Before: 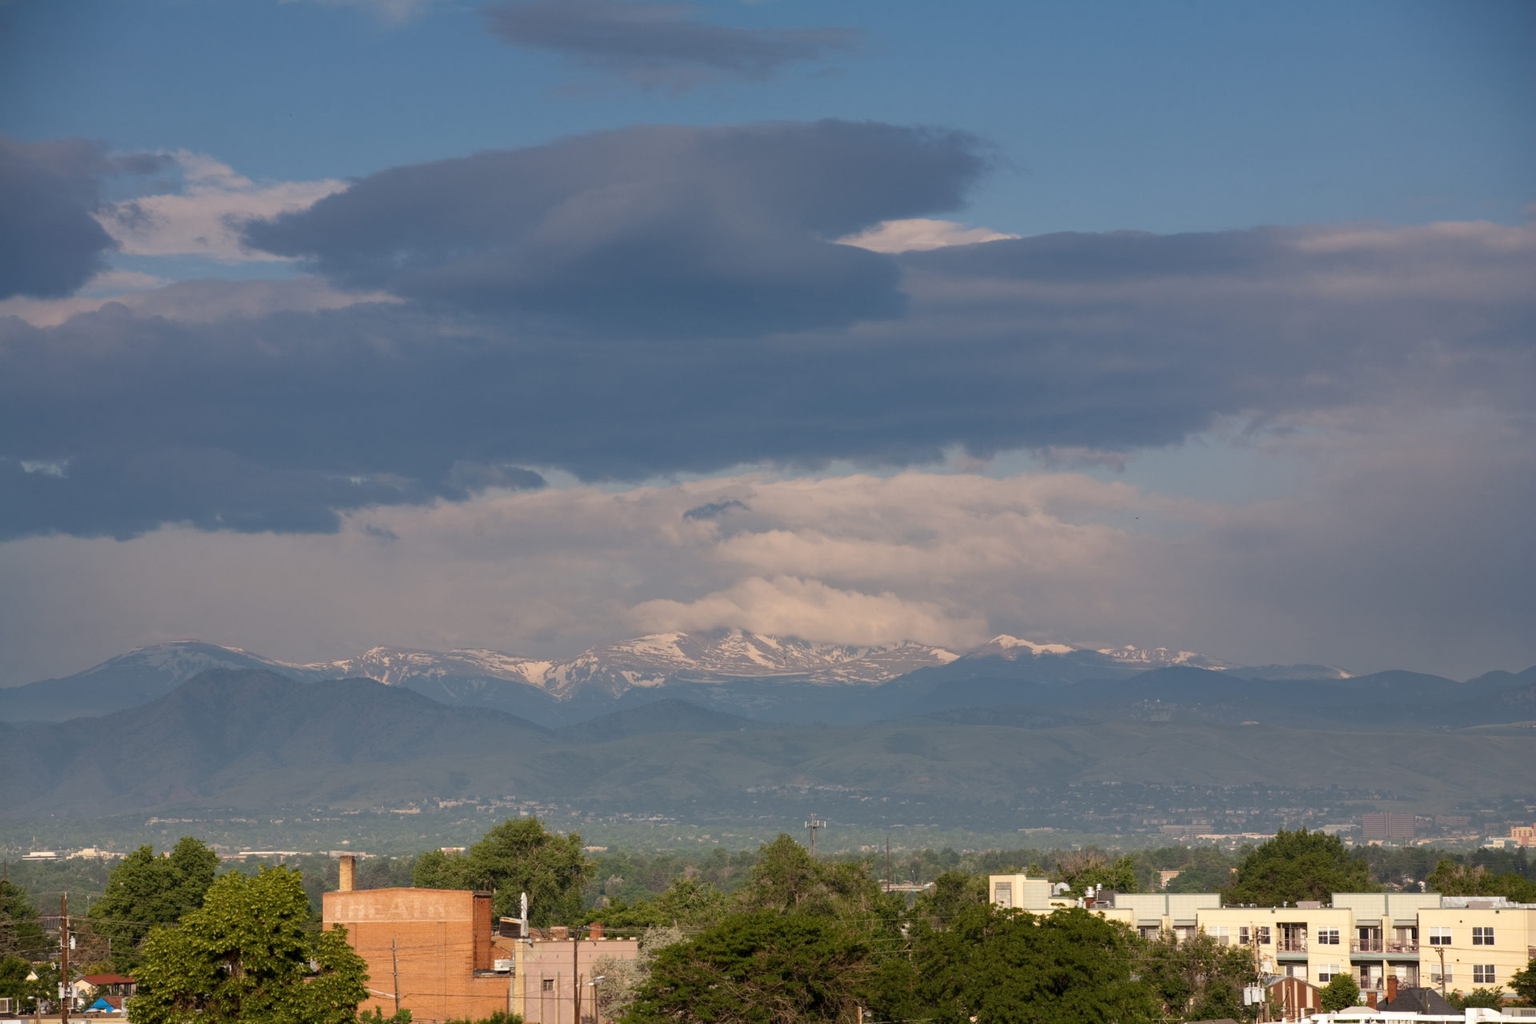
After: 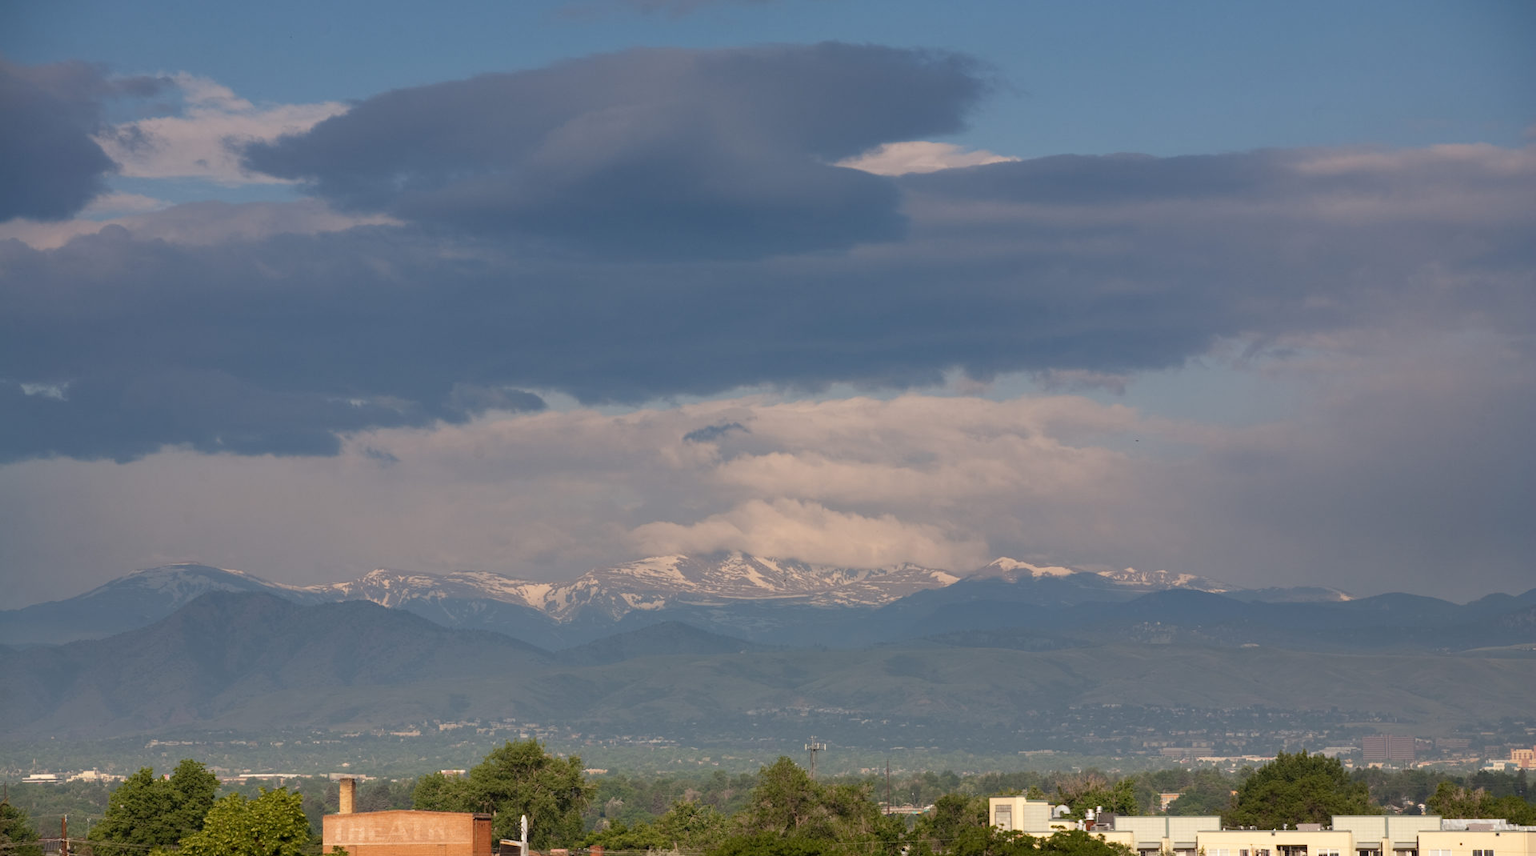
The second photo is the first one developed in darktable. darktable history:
crop: top 7.625%, bottom 8.027%
